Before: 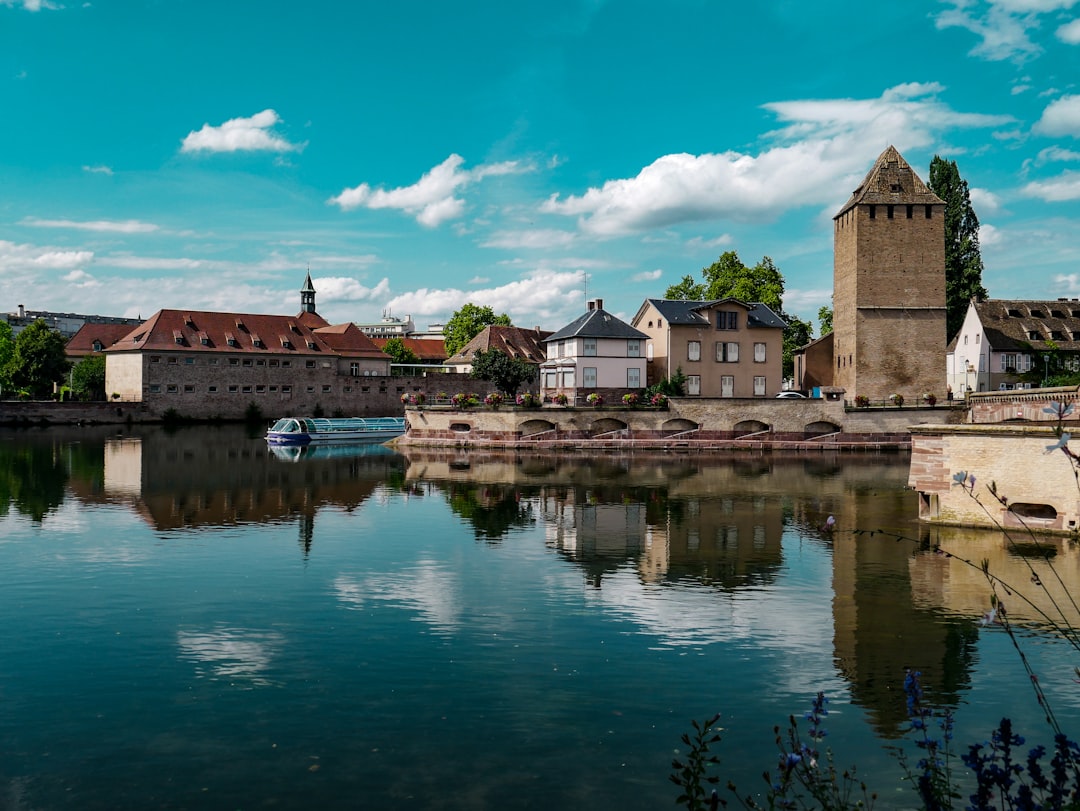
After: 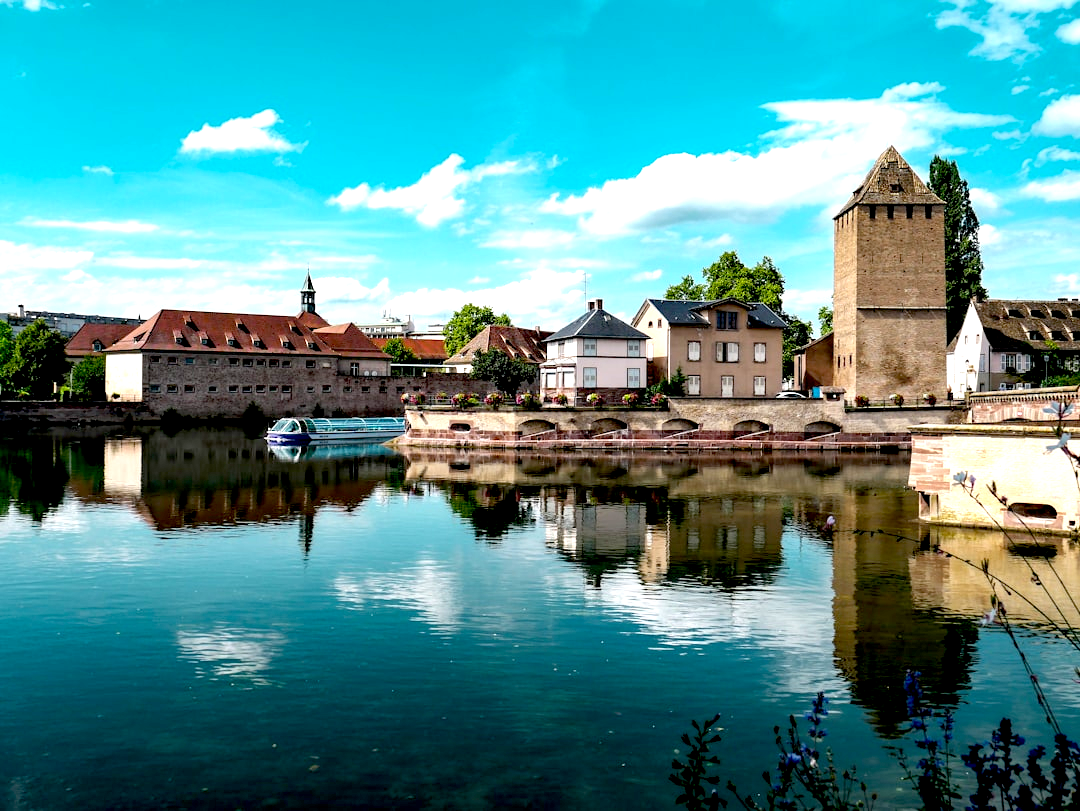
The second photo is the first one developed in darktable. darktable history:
exposure: black level correction 0.011, exposure 1.086 EV, compensate exposure bias true, compensate highlight preservation false
